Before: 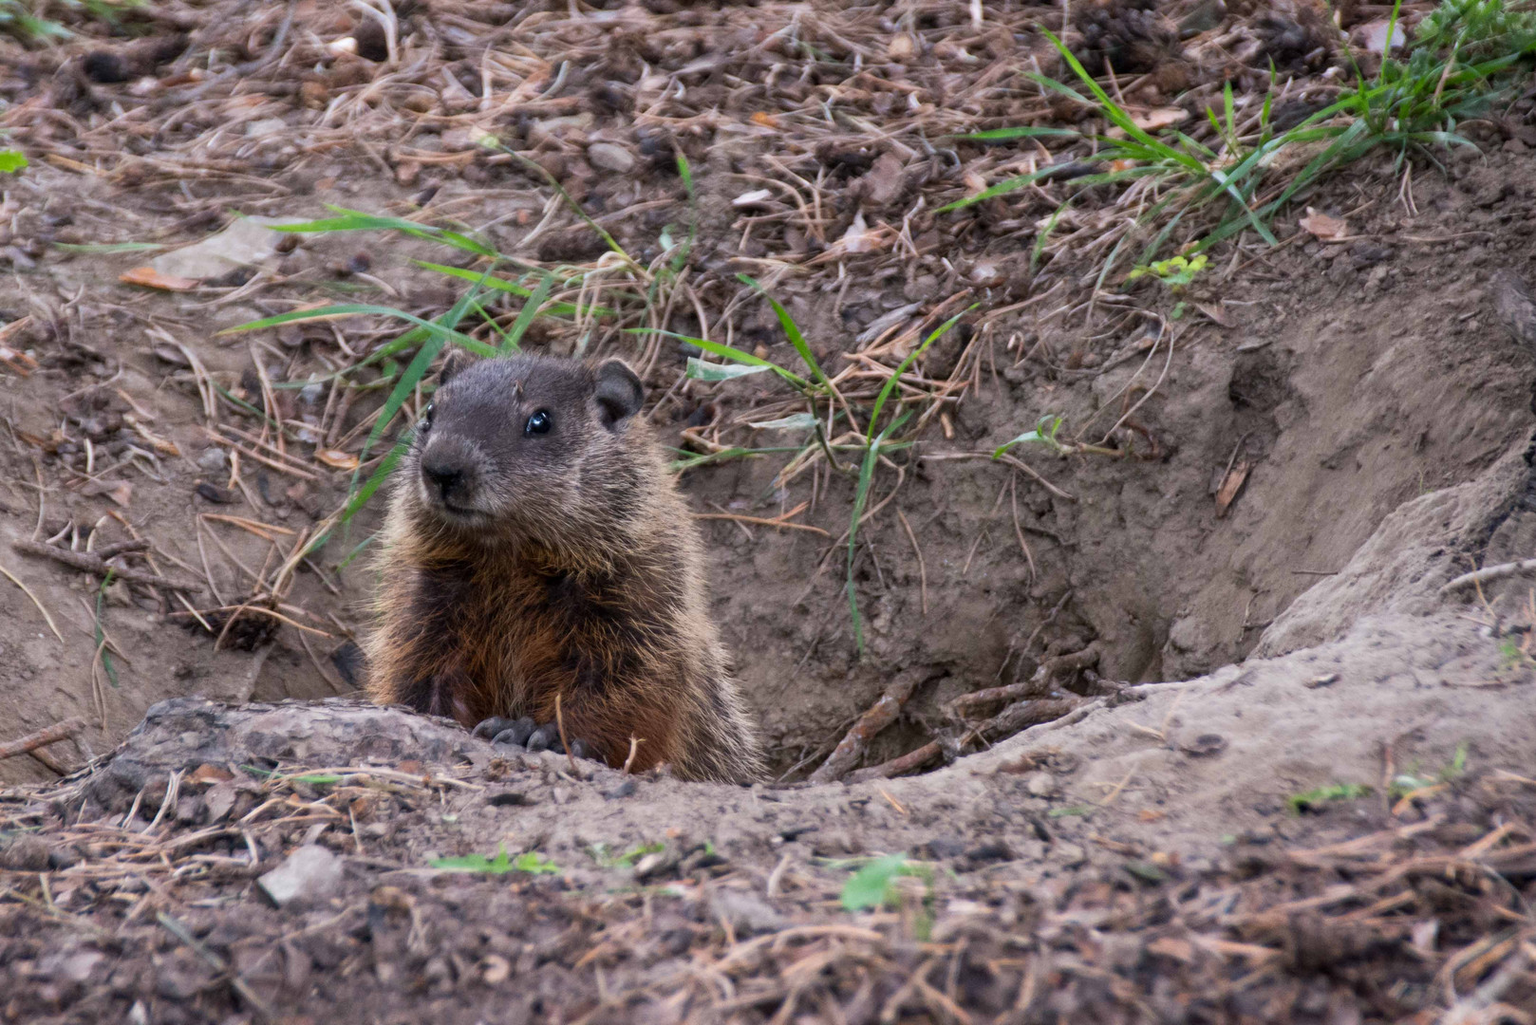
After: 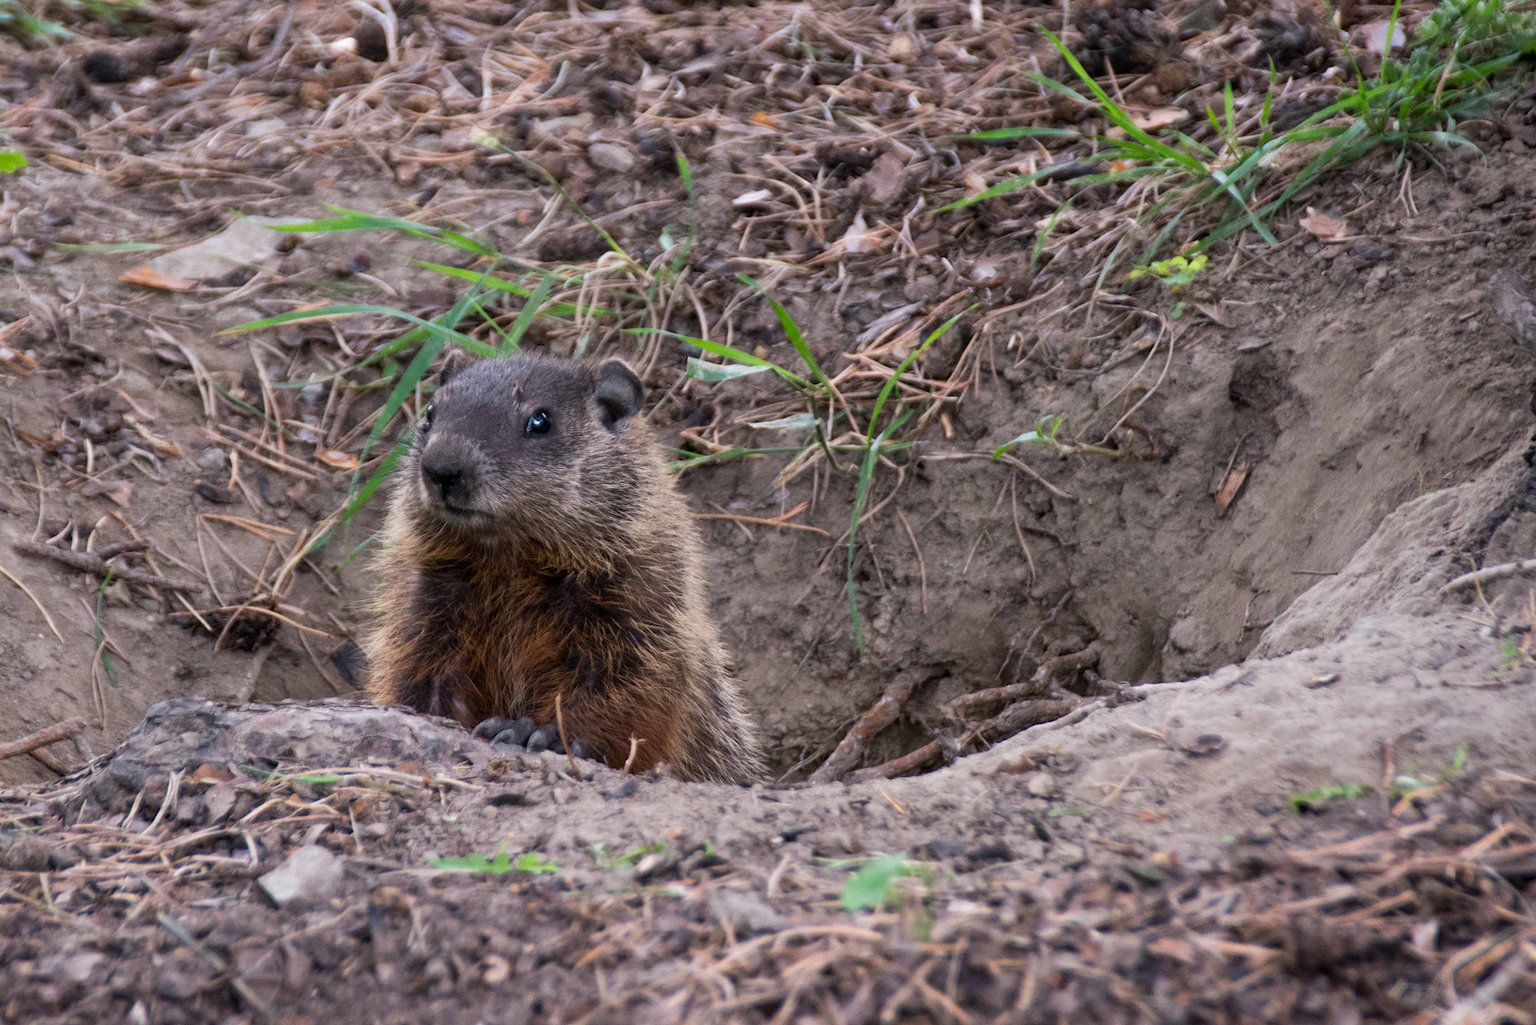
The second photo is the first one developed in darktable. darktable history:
shadows and highlights: shadows 31.53, highlights -31.96, soften with gaussian
